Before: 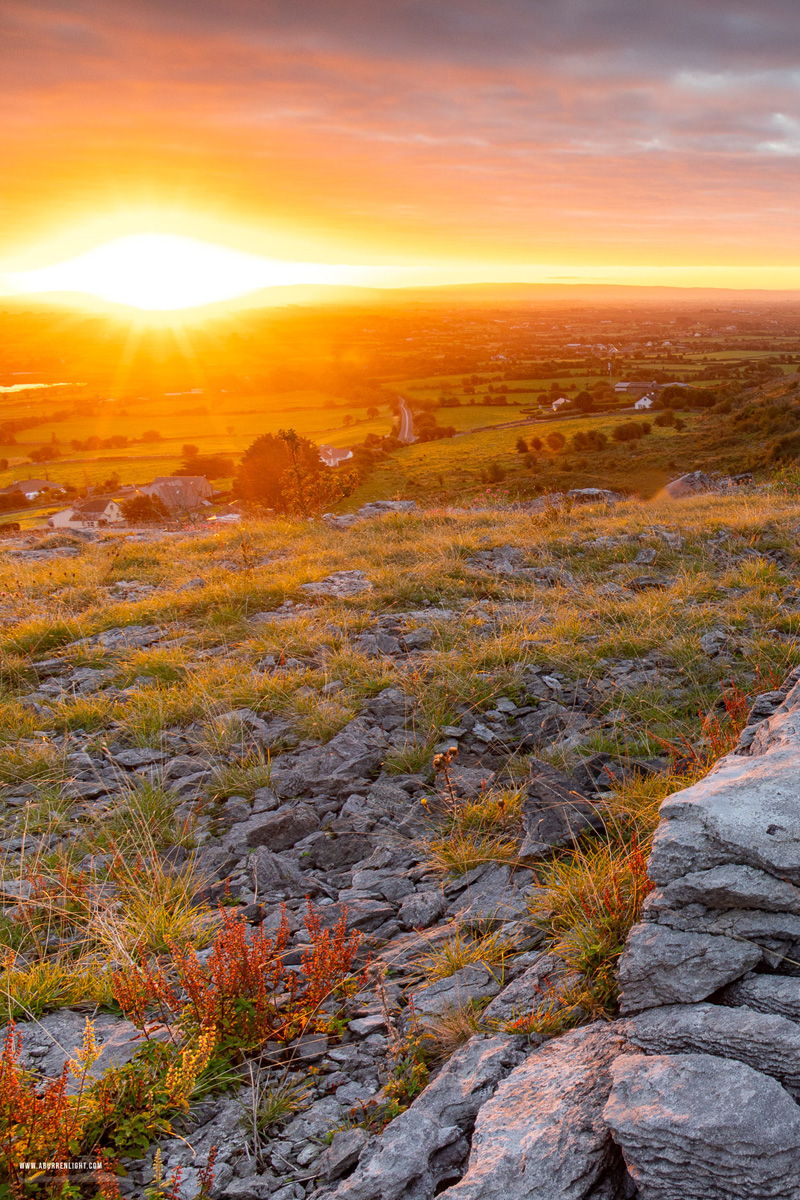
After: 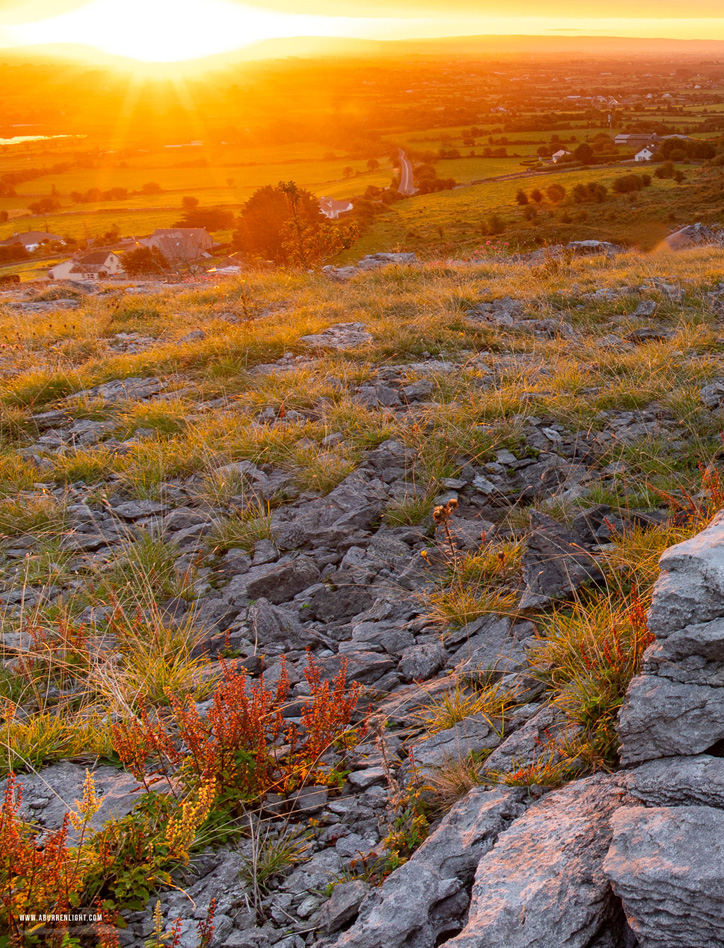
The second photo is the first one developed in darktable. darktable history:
crop: top 20.721%, right 9.375%, bottom 0.214%
